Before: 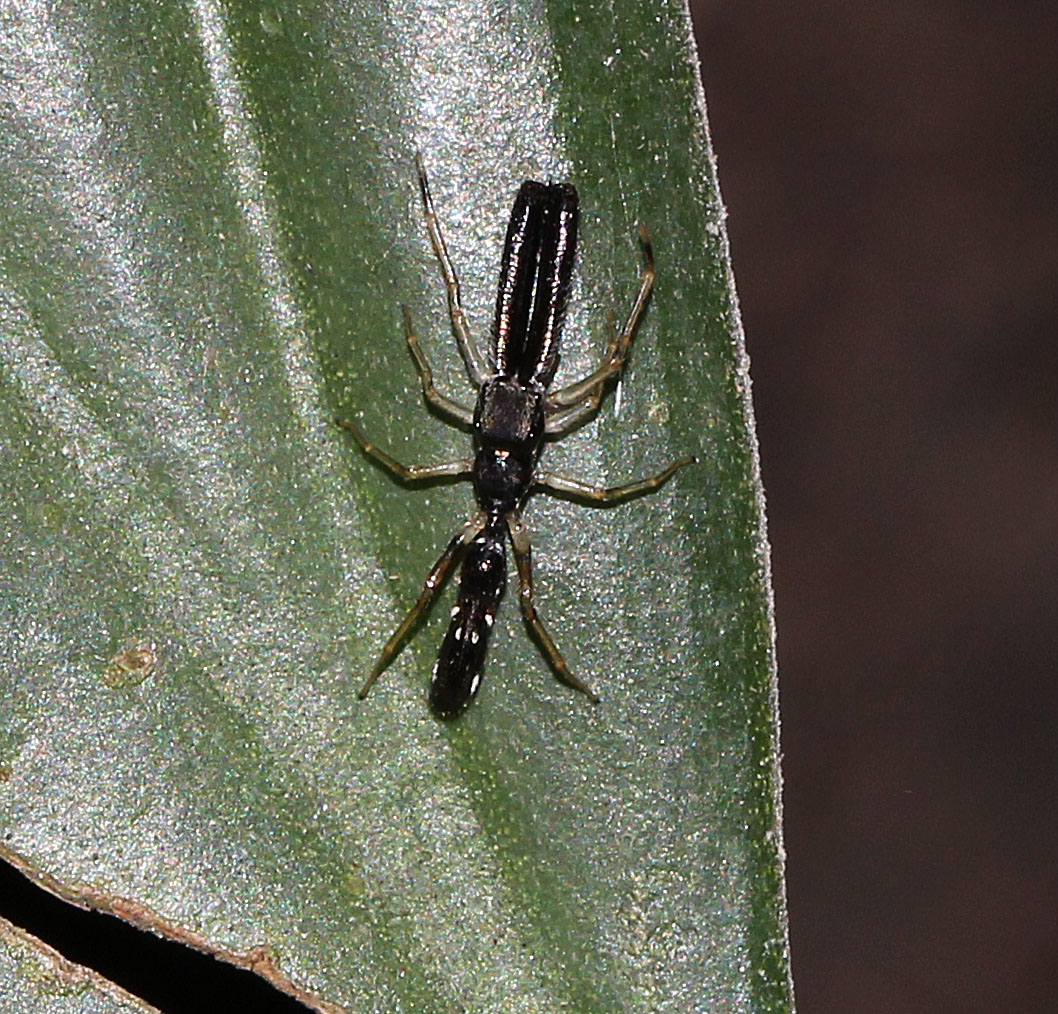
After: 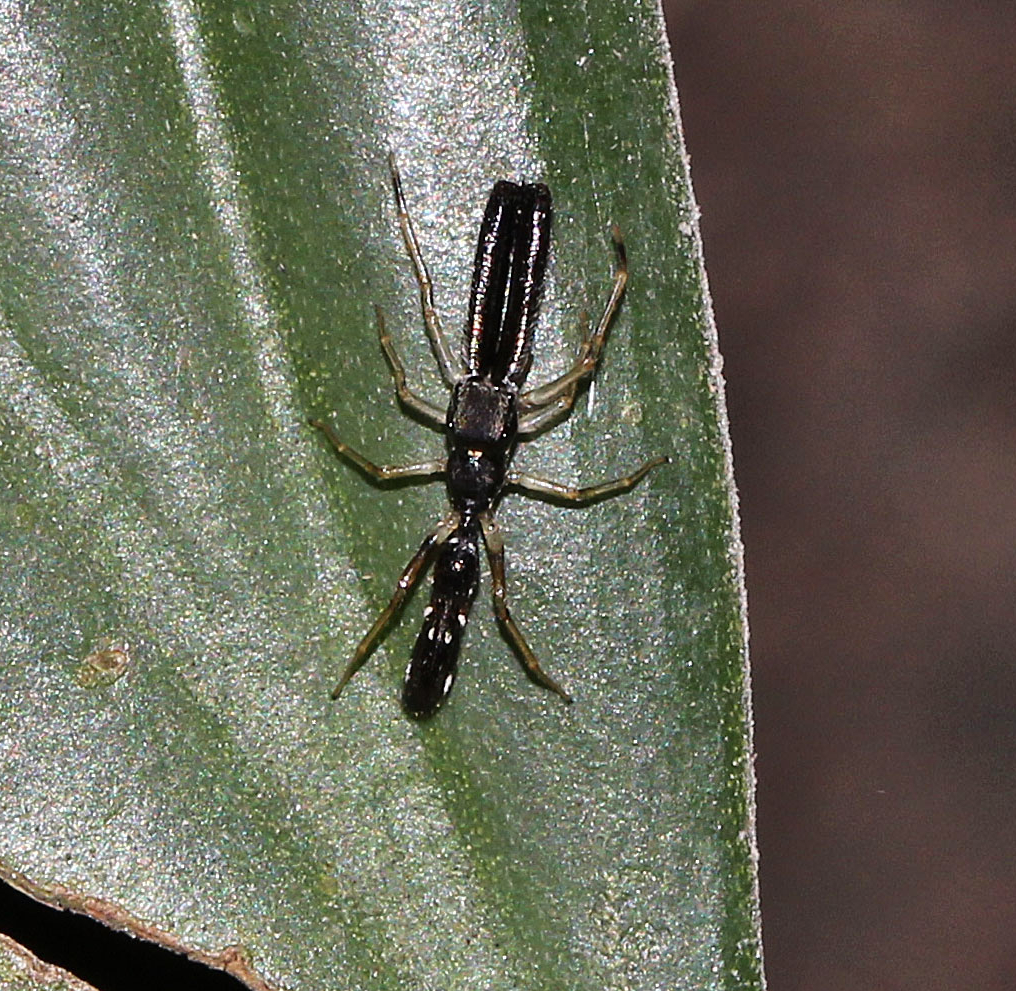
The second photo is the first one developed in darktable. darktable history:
shadows and highlights: shadows 59.44, highlights -60.49, soften with gaussian
crop and rotate: left 2.615%, right 1.331%, bottom 2.196%
